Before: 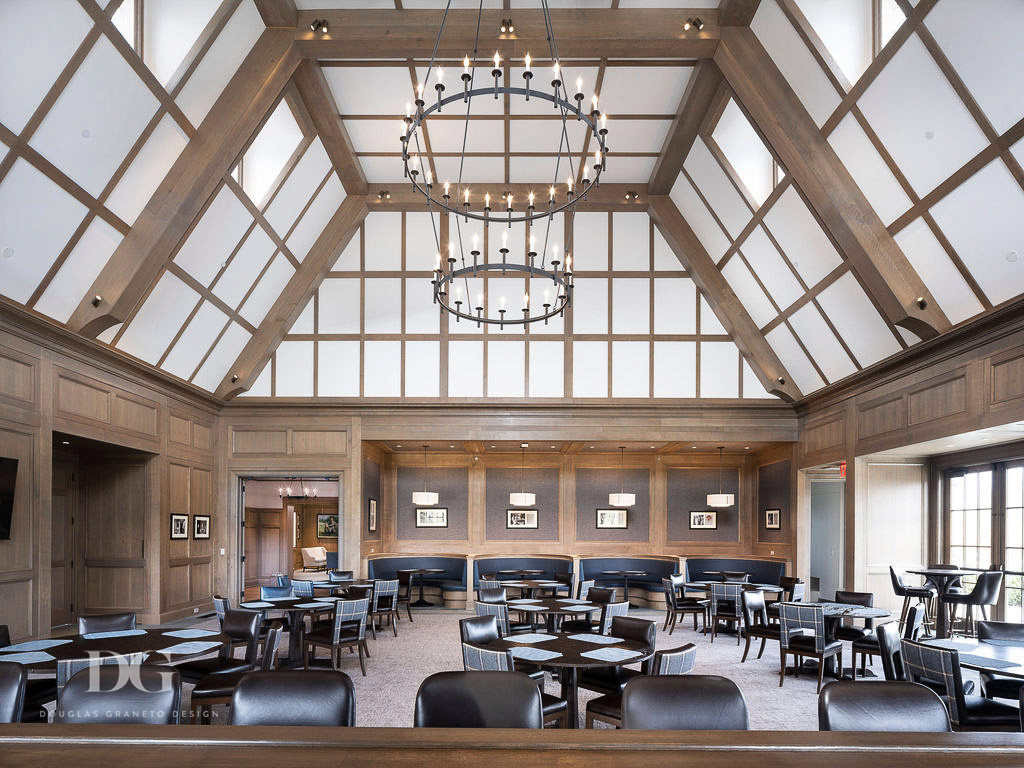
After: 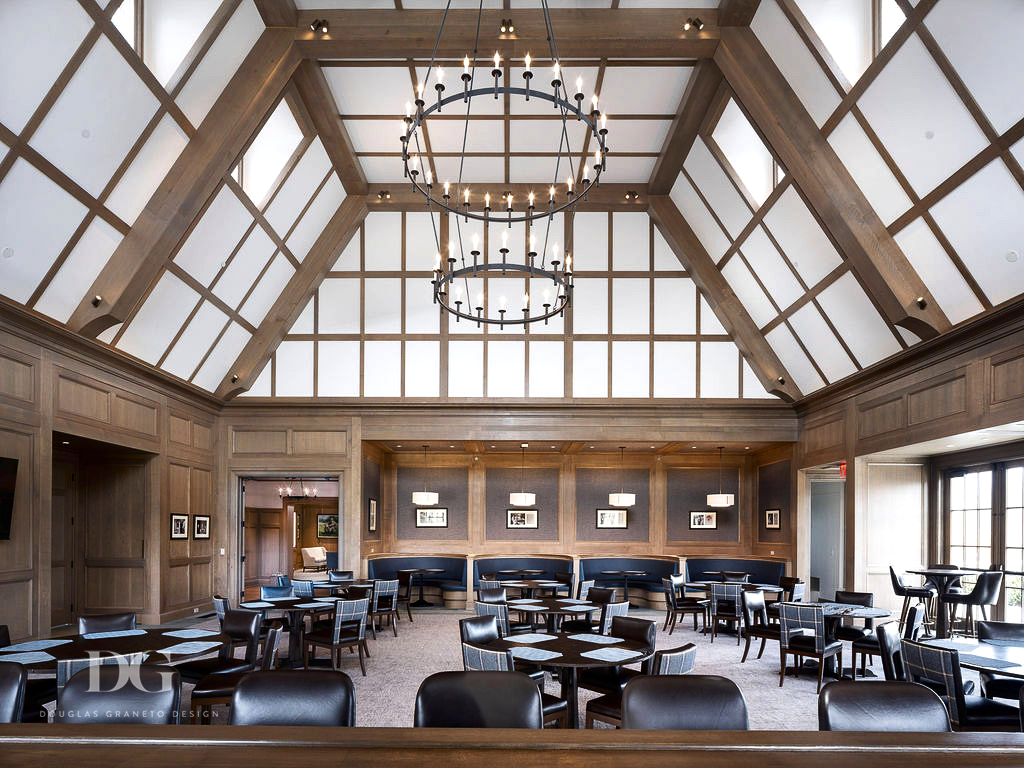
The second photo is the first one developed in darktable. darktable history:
contrast brightness saturation: contrast 0.07, brightness -0.13, saturation 0.06
exposure: exposure 0.15 EV, compensate highlight preservation false
